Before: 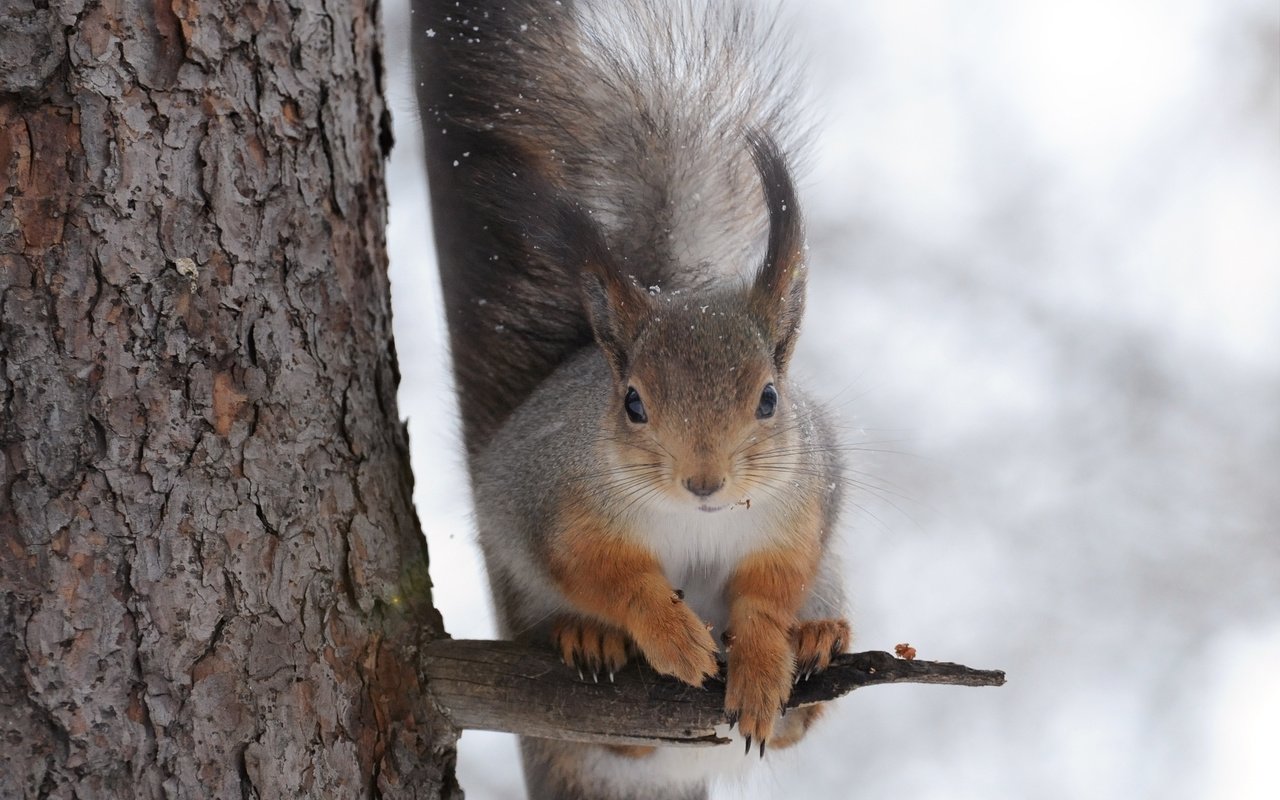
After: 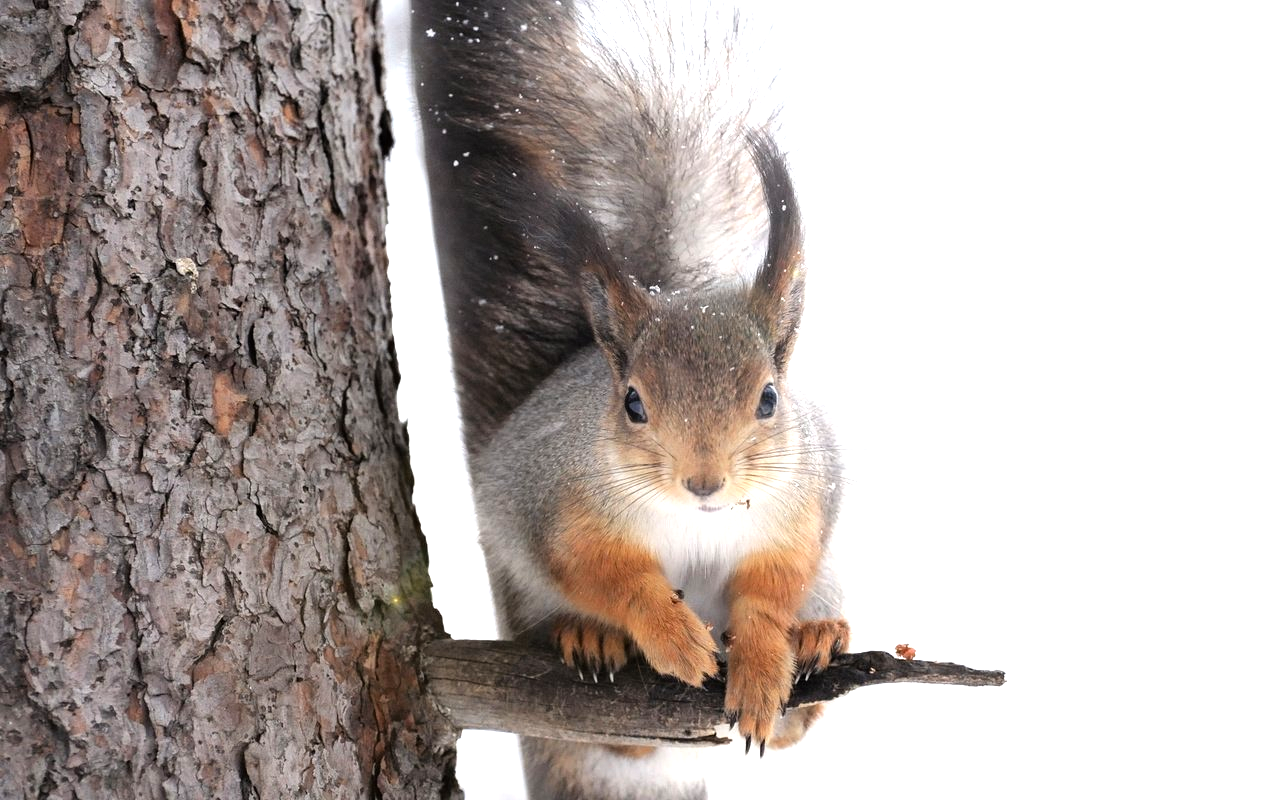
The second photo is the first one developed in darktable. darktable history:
tone equalizer: -8 EV -0.75 EV, -7 EV -0.73 EV, -6 EV -0.578 EV, -5 EV -0.391 EV, -3 EV 0.405 EV, -2 EV 0.6 EV, -1 EV 0.697 EV, +0 EV 0.773 EV
exposure: black level correction 0.001, exposure 0.499 EV, compensate exposure bias true, compensate highlight preservation false
